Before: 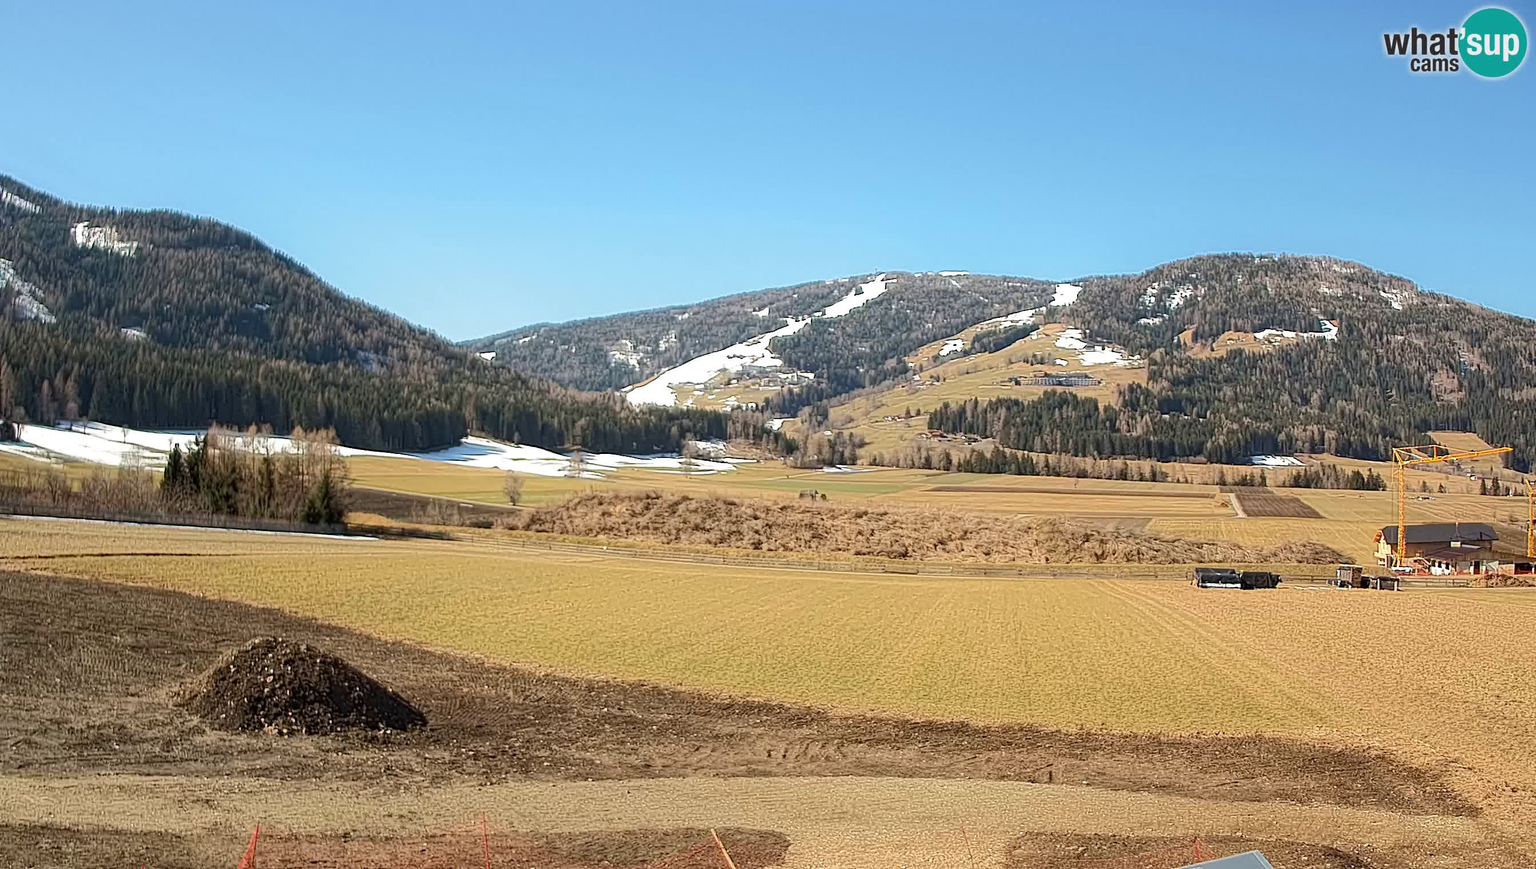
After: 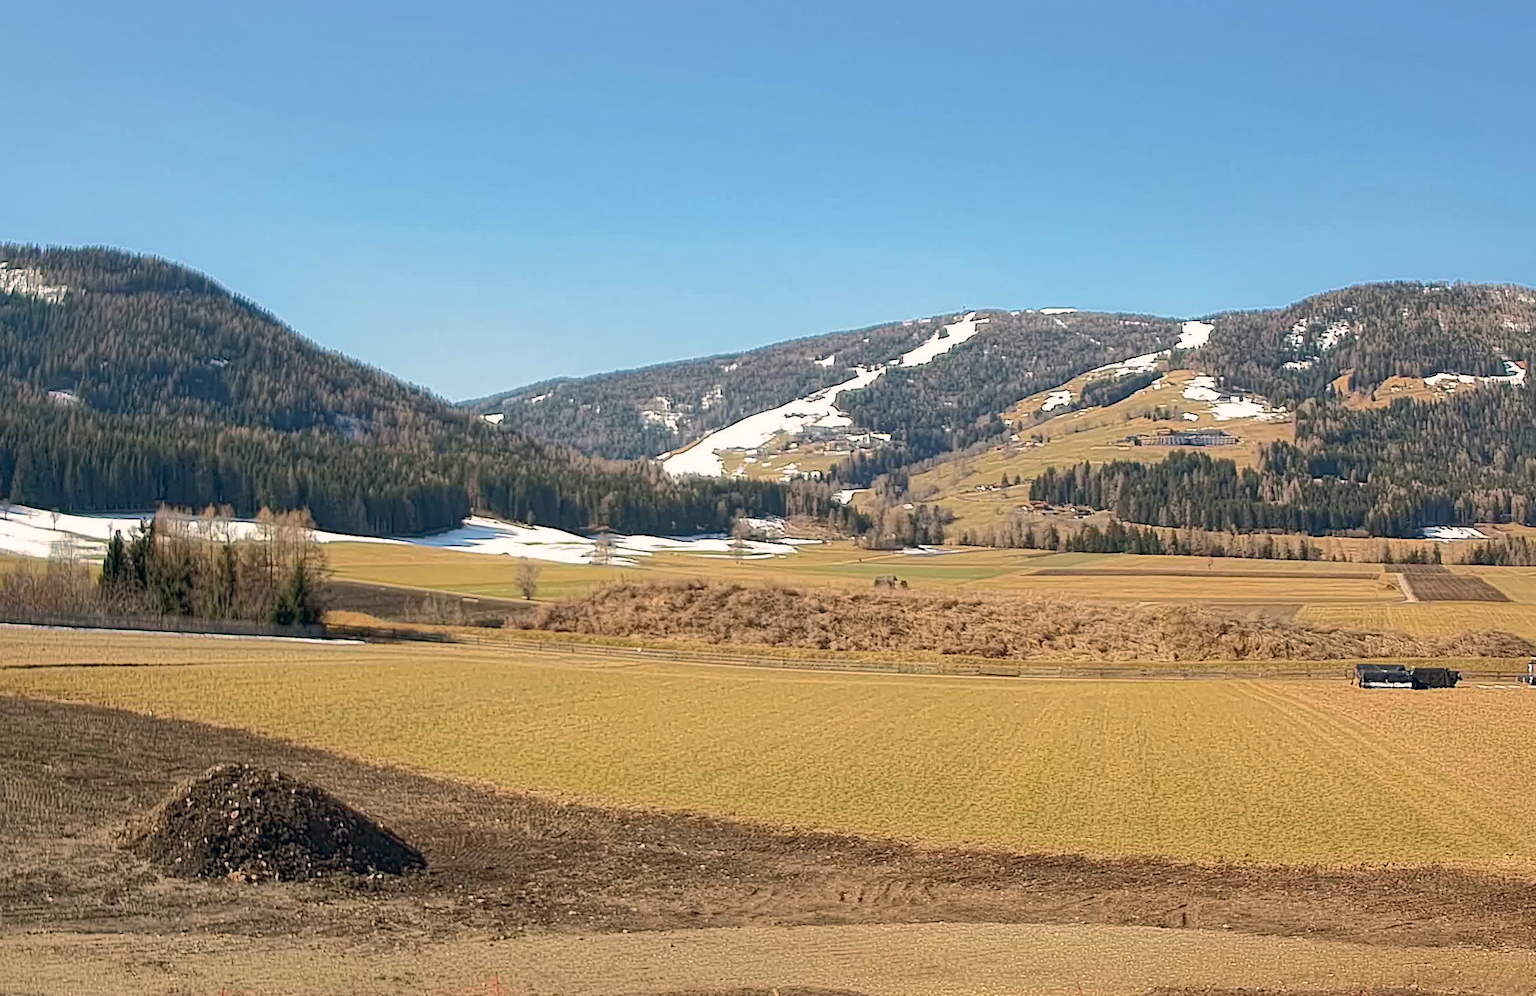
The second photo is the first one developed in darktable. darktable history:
crop and rotate: angle 0.783°, left 4.162%, top 0.601%, right 11.484%, bottom 2.635%
exposure: black level correction 0, compensate highlight preservation false
shadows and highlights: on, module defaults
color correction: highlights a* 5.37, highlights b* 5.27, shadows a* -3.94, shadows b* -5.09
